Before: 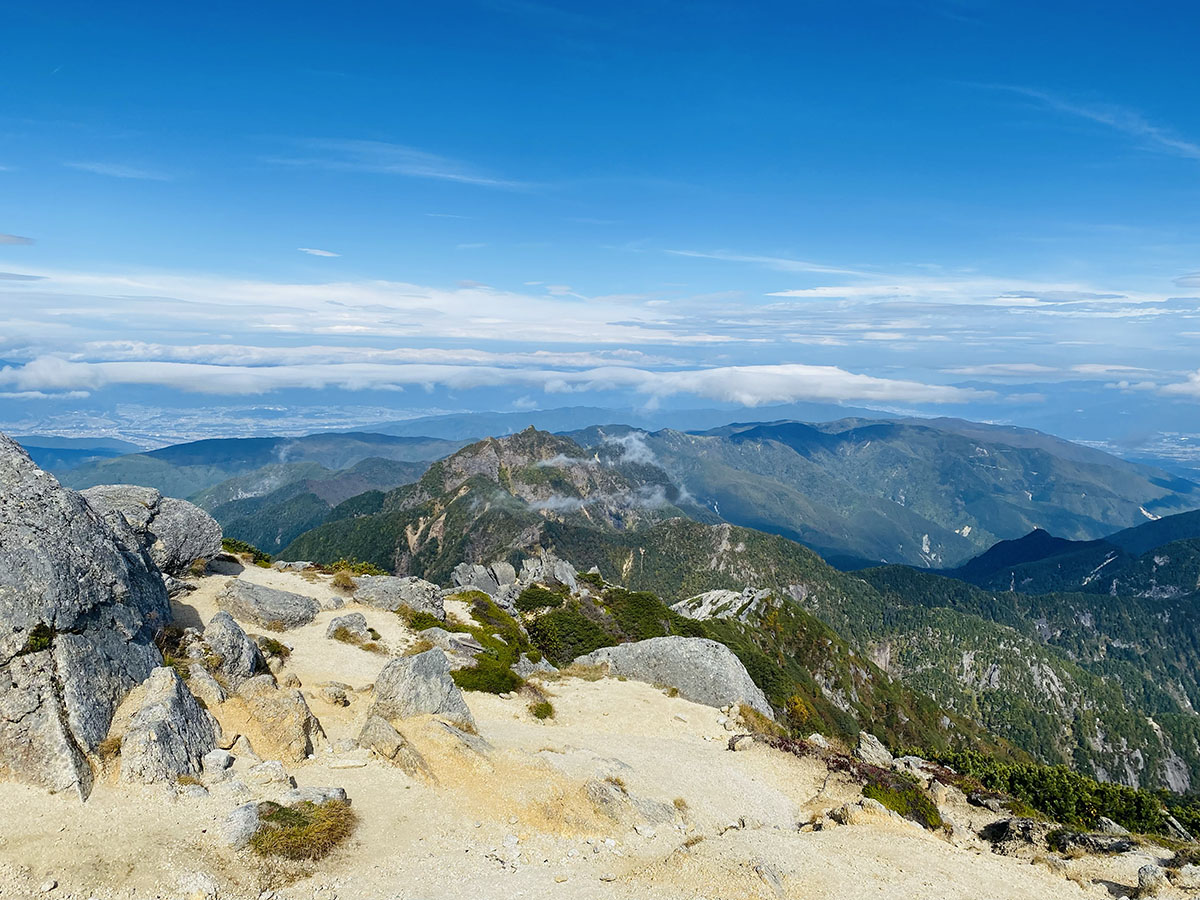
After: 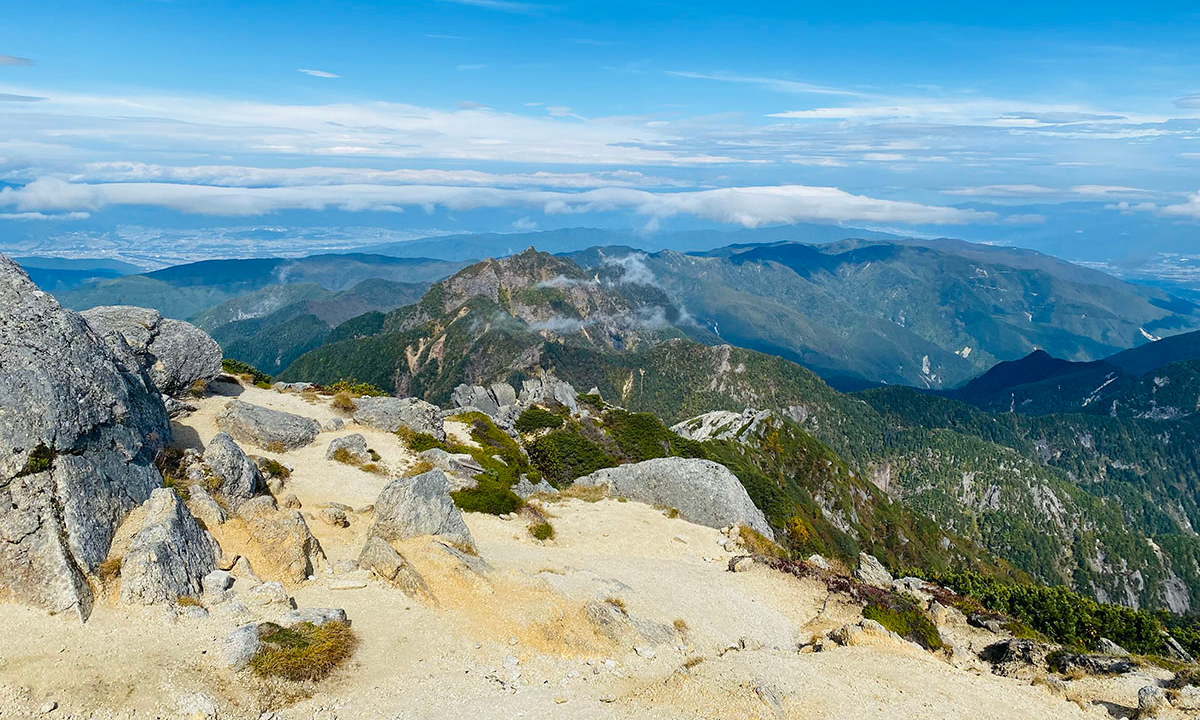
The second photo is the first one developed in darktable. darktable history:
exposure: compensate highlight preservation false
crop and rotate: top 19.998%
